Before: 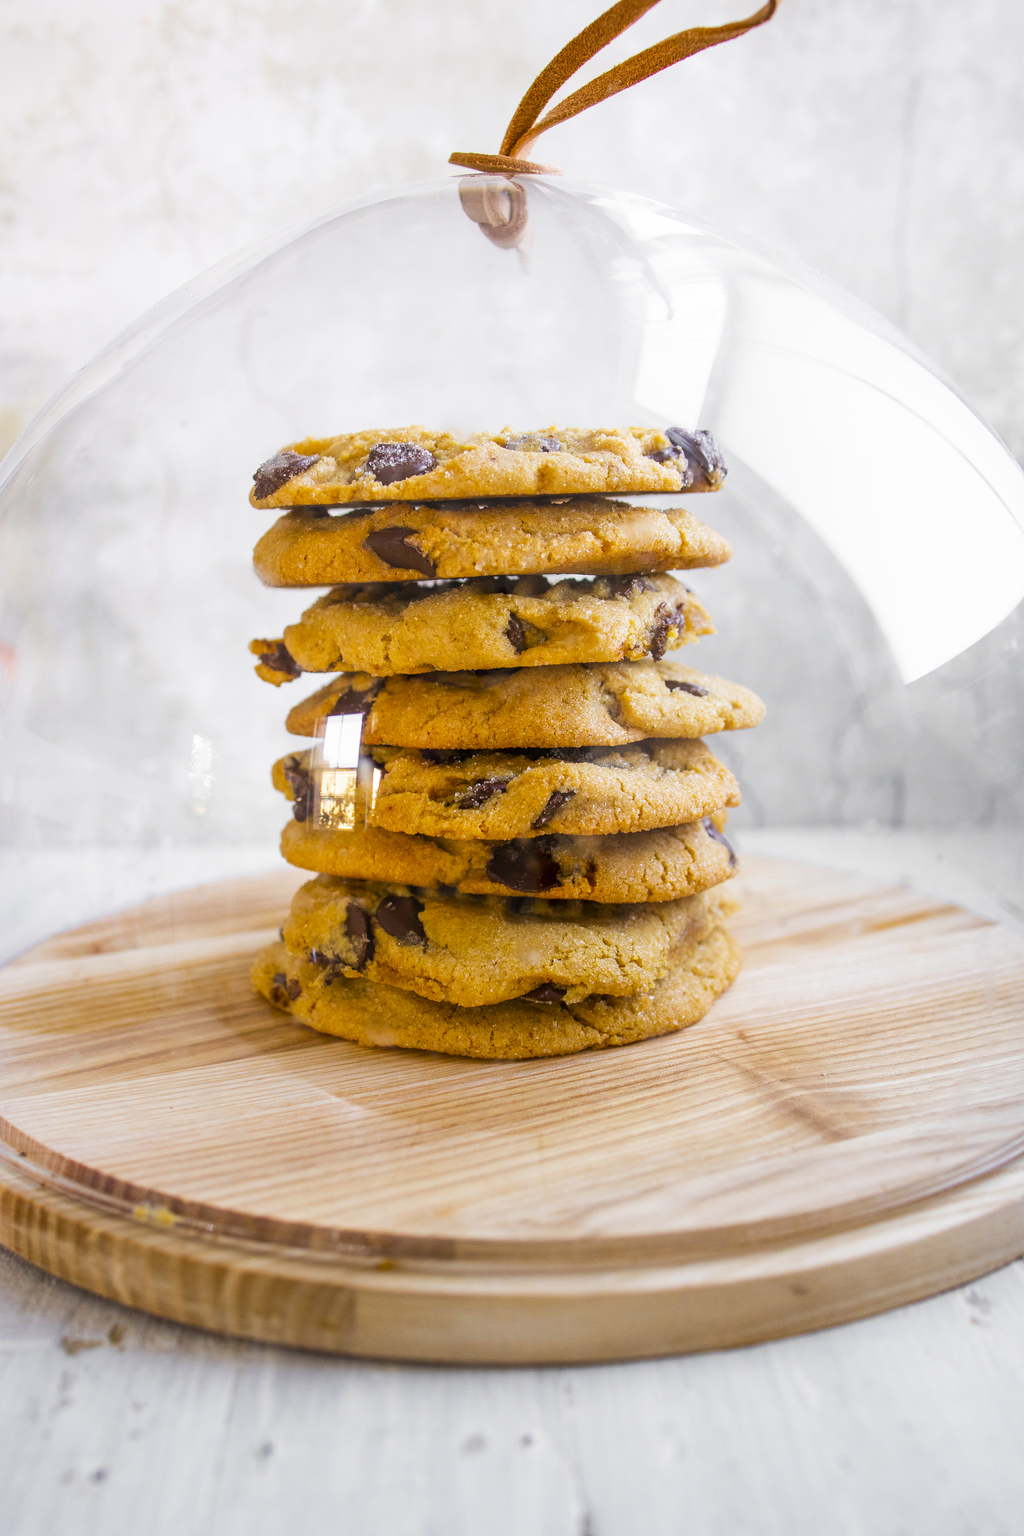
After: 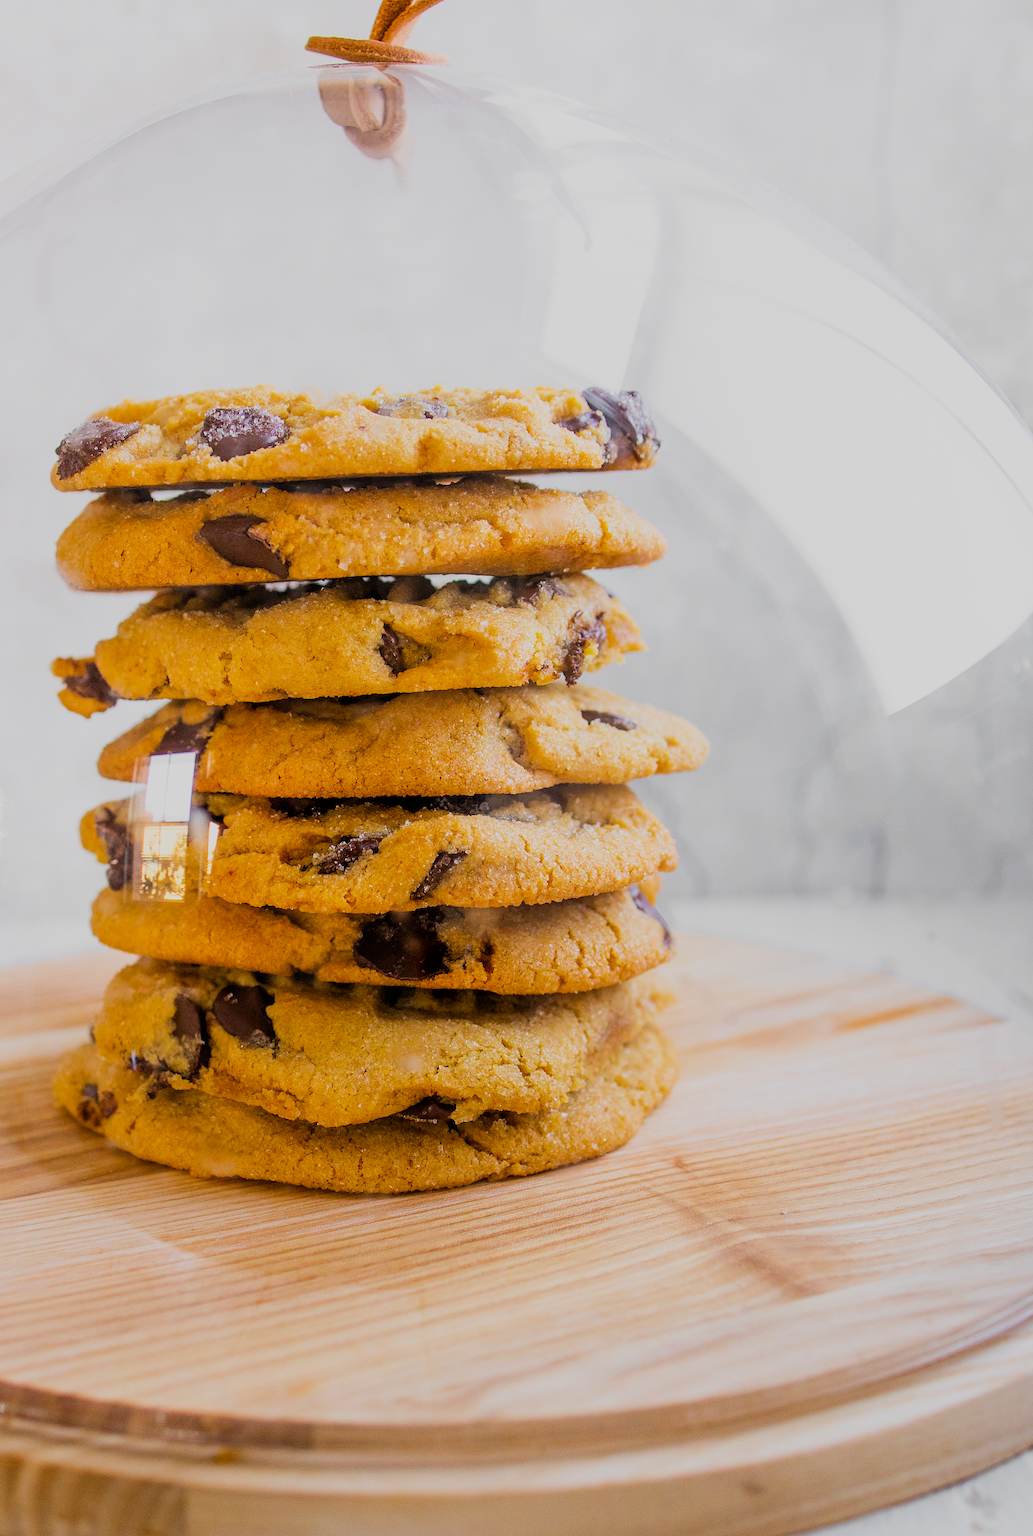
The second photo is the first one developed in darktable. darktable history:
sharpen: amount 0.215
crop and rotate: left 20.491%, top 8.085%, right 0.37%, bottom 13.517%
filmic rgb: black relative exposure -7.65 EV, white relative exposure 4.56 EV, hardness 3.61, color science v6 (2022)
